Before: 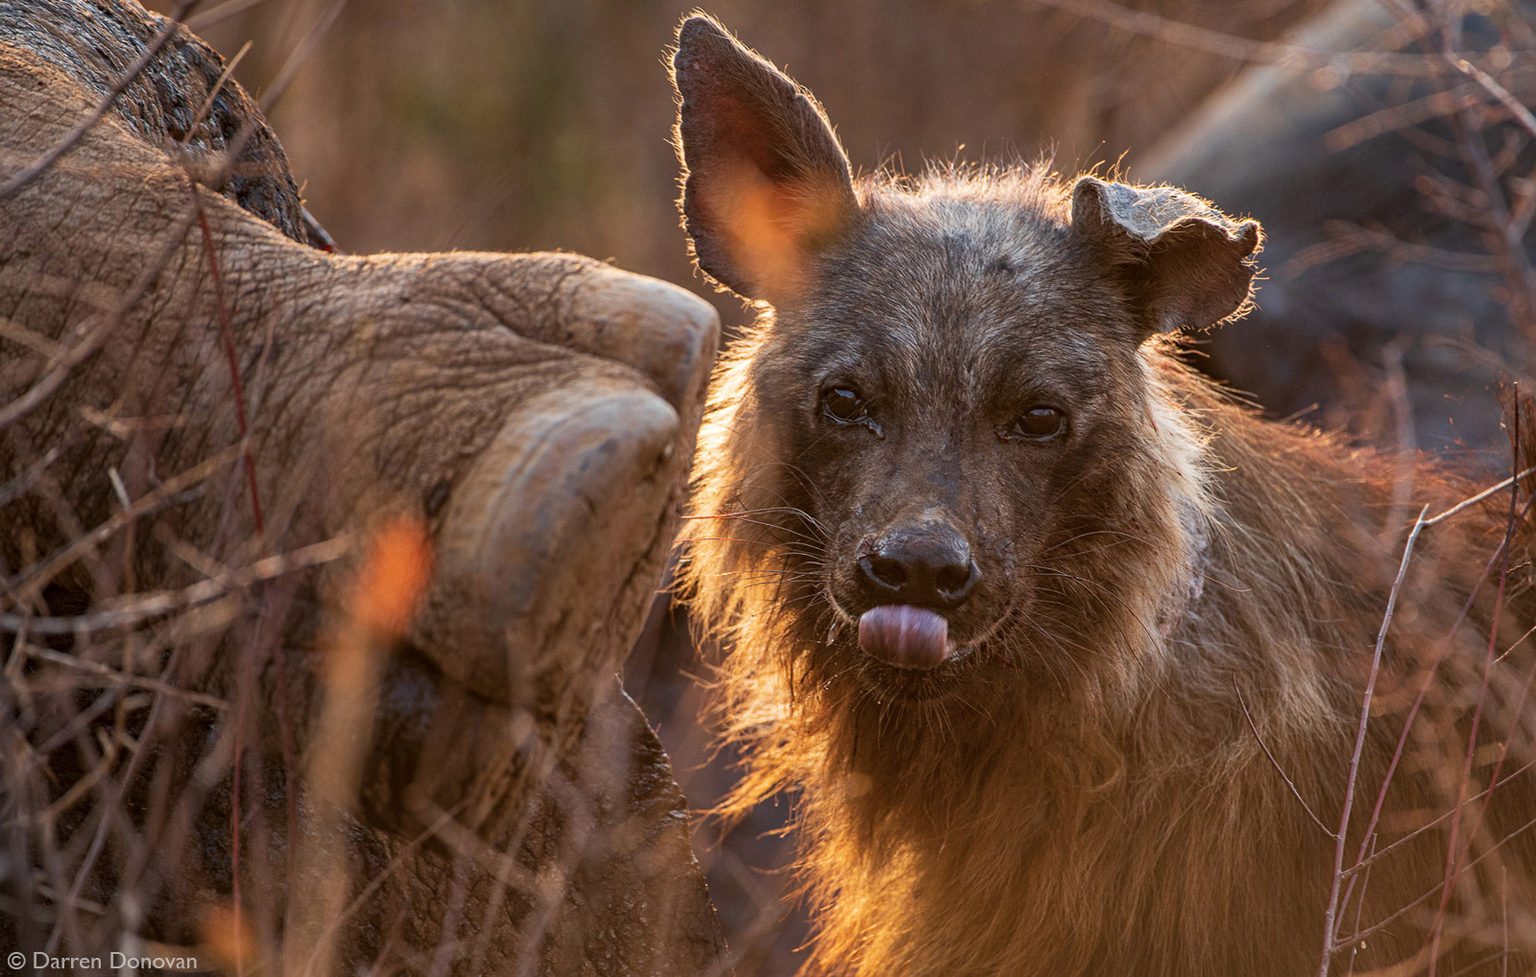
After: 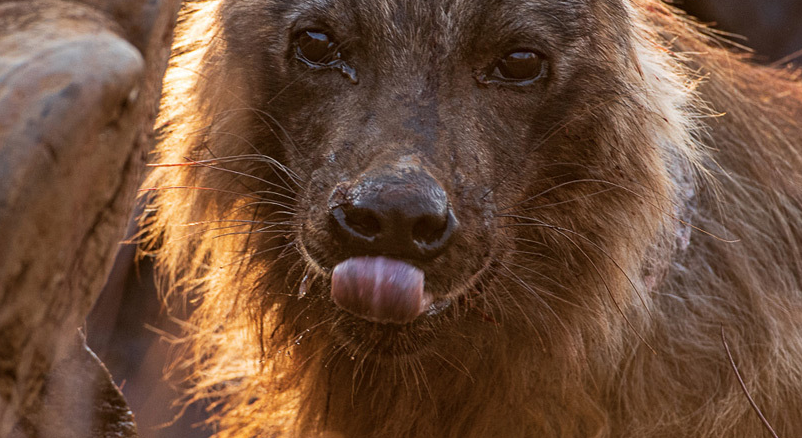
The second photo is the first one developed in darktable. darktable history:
crop: left 35.204%, top 36.757%, right 14.641%, bottom 20.063%
